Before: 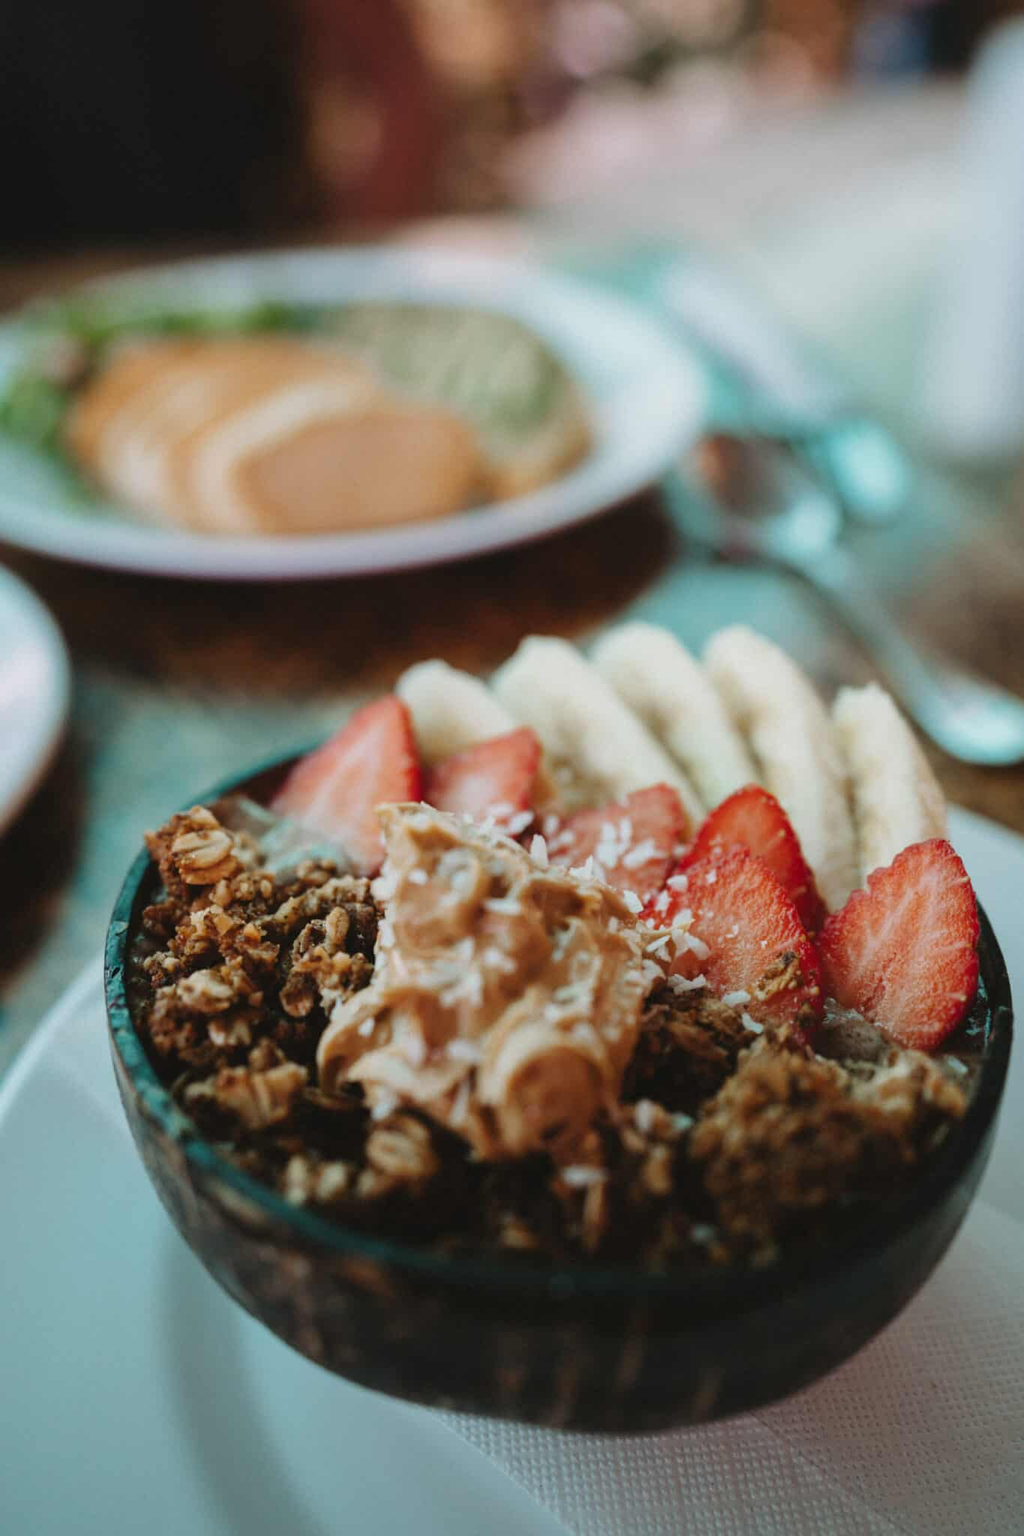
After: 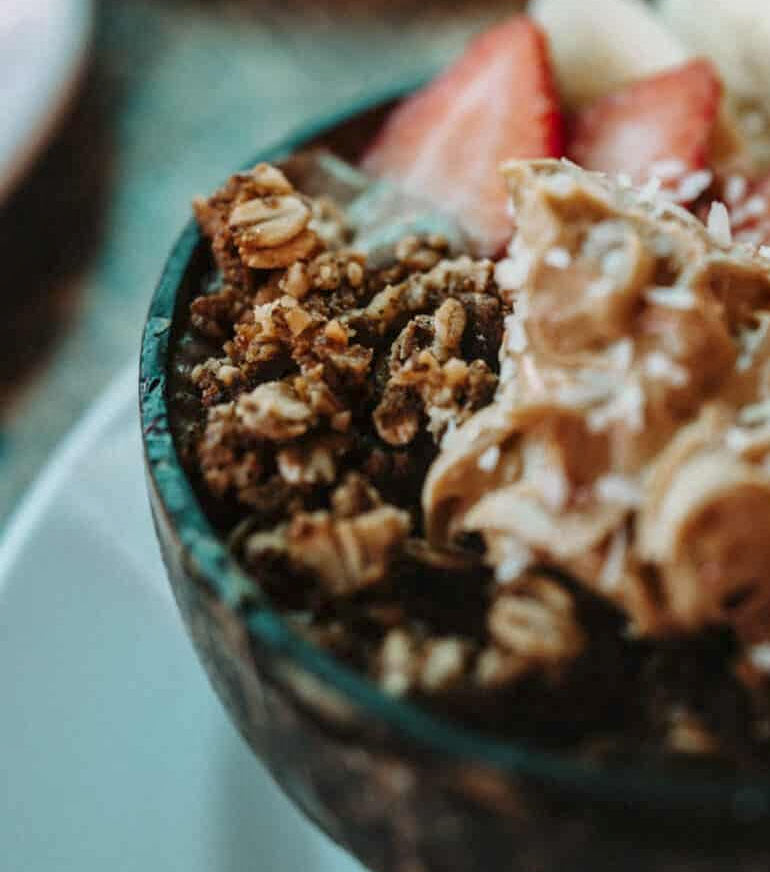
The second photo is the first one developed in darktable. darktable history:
local contrast: detail 130%
crop: top 44.483%, right 43.593%, bottom 12.892%
